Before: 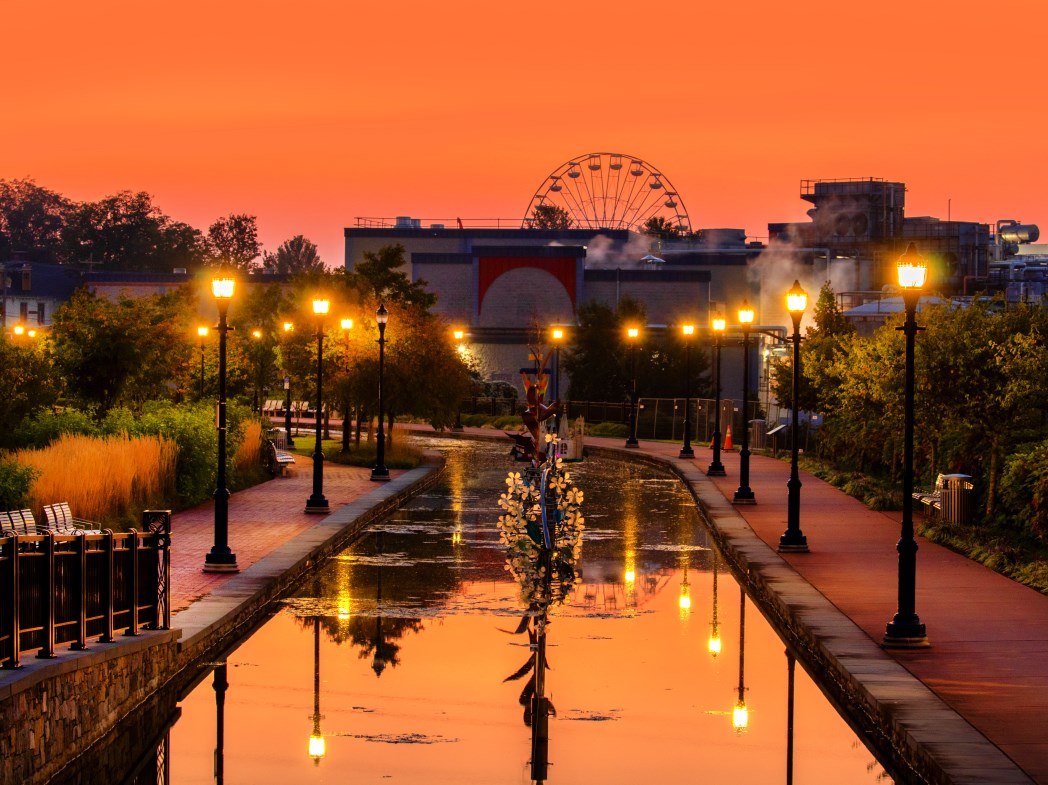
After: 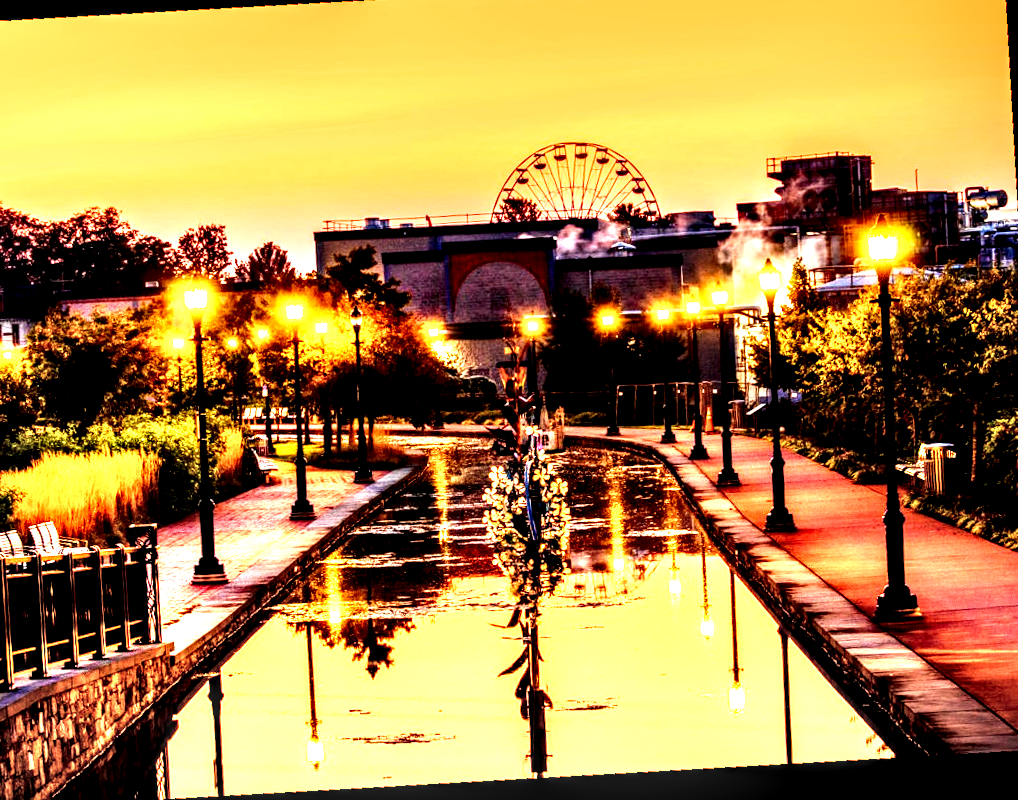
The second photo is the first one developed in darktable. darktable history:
base curve: curves: ch0 [(0, 0) (0.007, 0.004) (0.027, 0.03) (0.046, 0.07) (0.207, 0.54) (0.442, 0.872) (0.673, 0.972) (1, 1)], preserve colors none
local contrast: highlights 115%, shadows 42%, detail 293%
crop and rotate: angle -1.96°, left 3.097%, top 4.154%, right 1.586%, bottom 0.529%
rotate and perspective: rotation -5.2°, automatic cropping off
